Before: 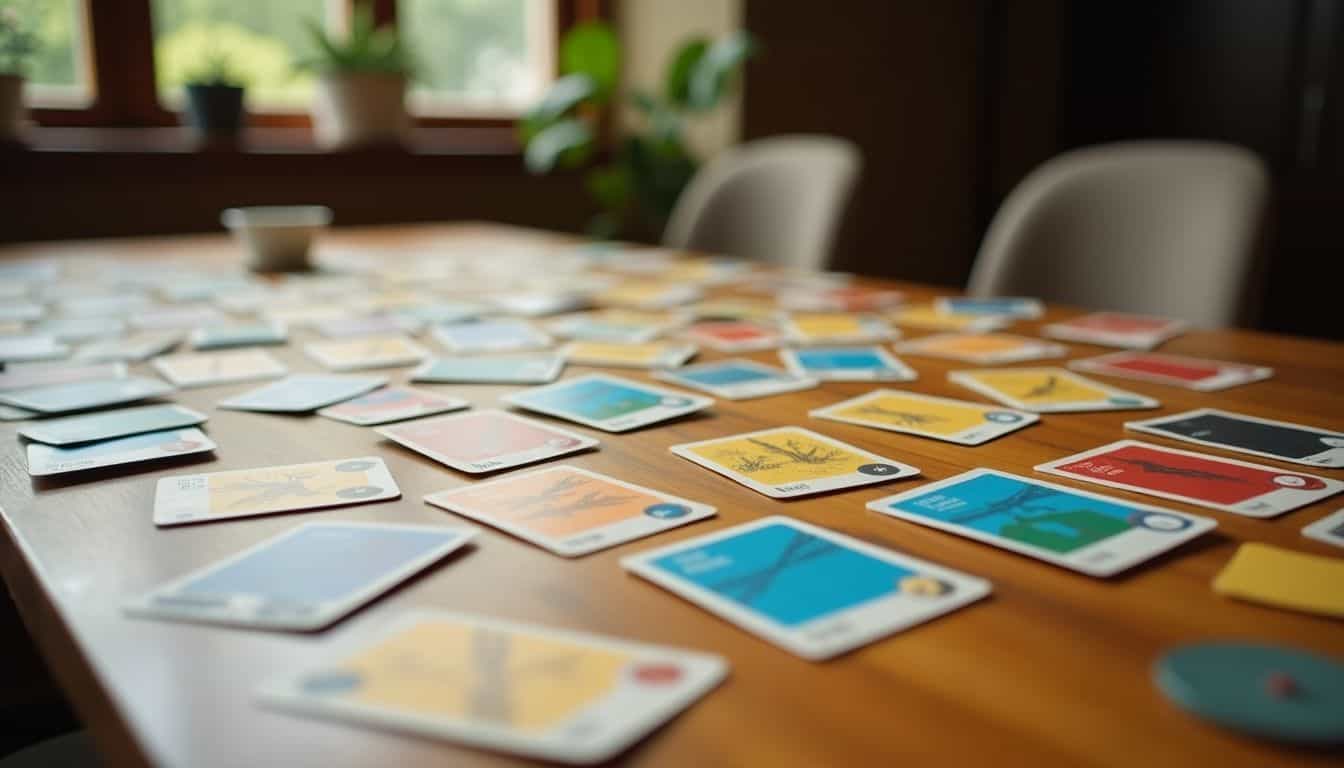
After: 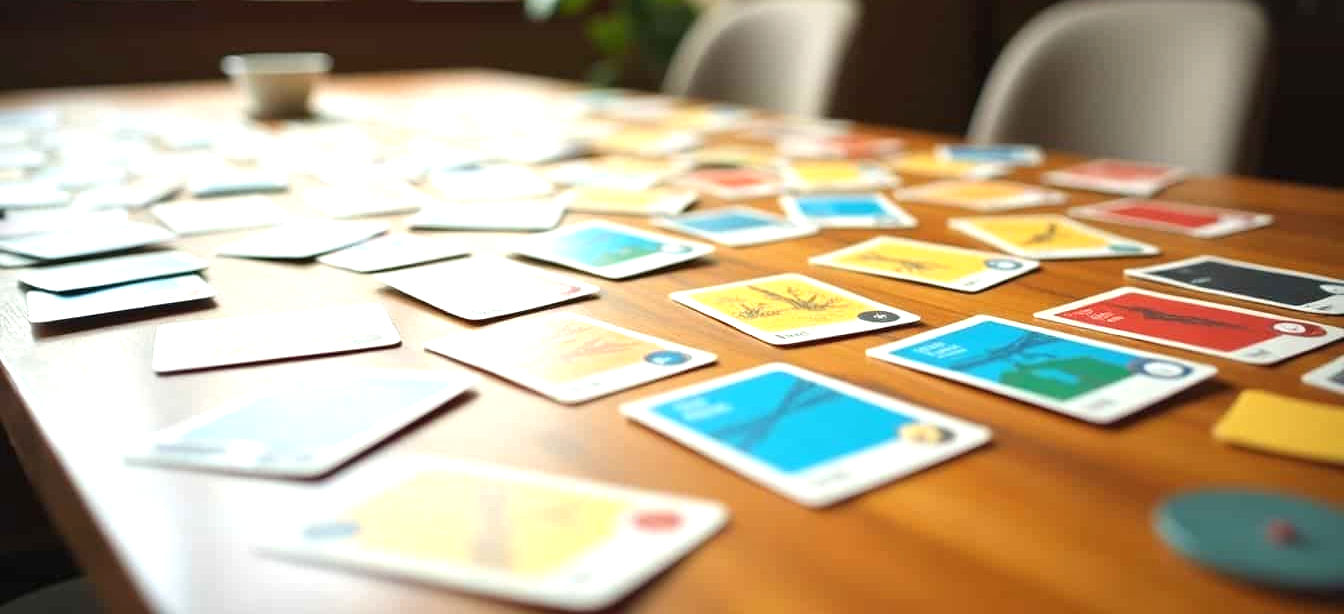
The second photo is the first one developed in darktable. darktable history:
crop and rotate: top 19.998%
exposure: black level correction 0, exposure 1 EV, compensate exposure bias true, compensate highlight preservation false
